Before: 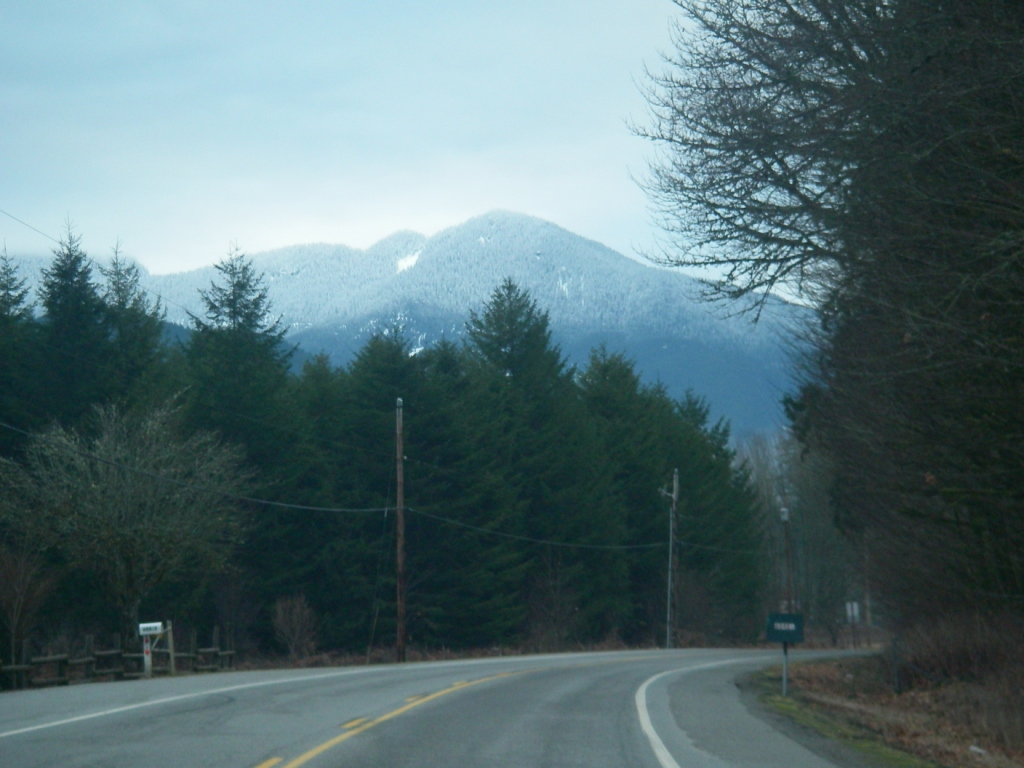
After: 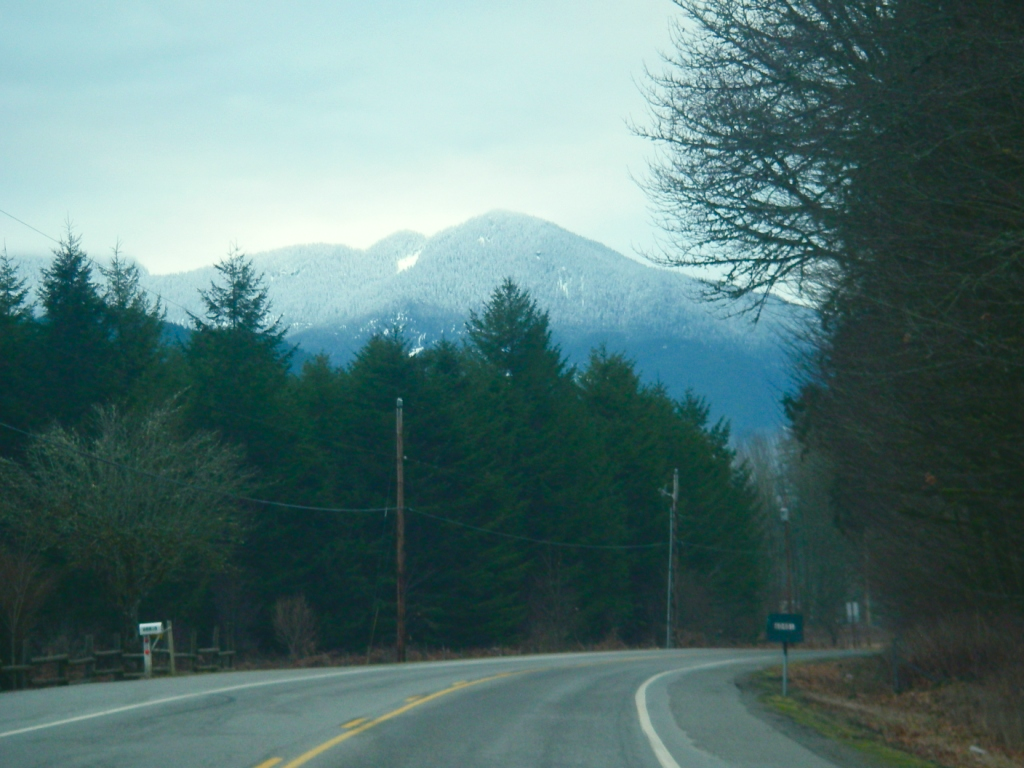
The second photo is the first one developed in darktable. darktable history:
color balance rgb: shadows lift › luminance -10.101%, shadows lift › chroma 0.661%, shadows lift › hue 110.47°, highlights gain › luminance 6.462%, highlights gain › chroma 2.552%, highlights gain › hue 89.21°, global offset › luminance 0.749%, perceptual saturation grading › global saturation 20%, perceptual saturation grading › highlights -25.427%, perceptual saturation grading › shadows 50.118%, global vibrance 9.344%
